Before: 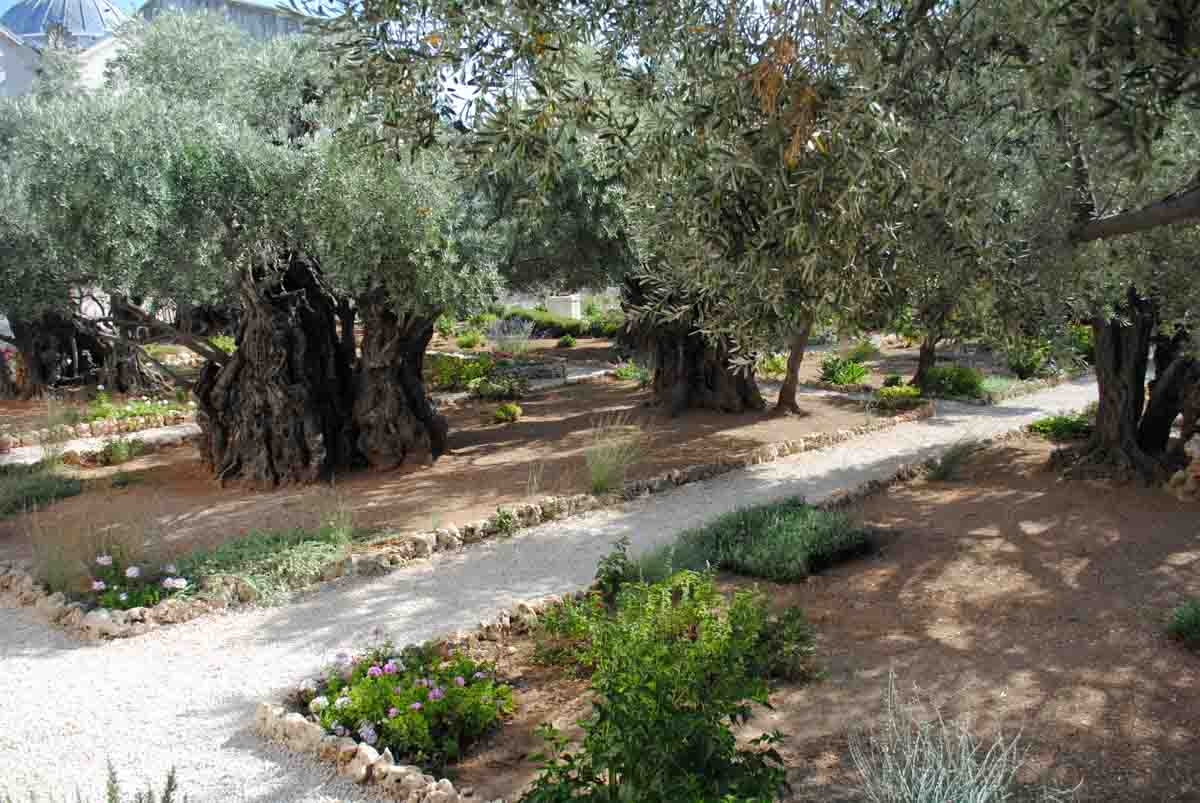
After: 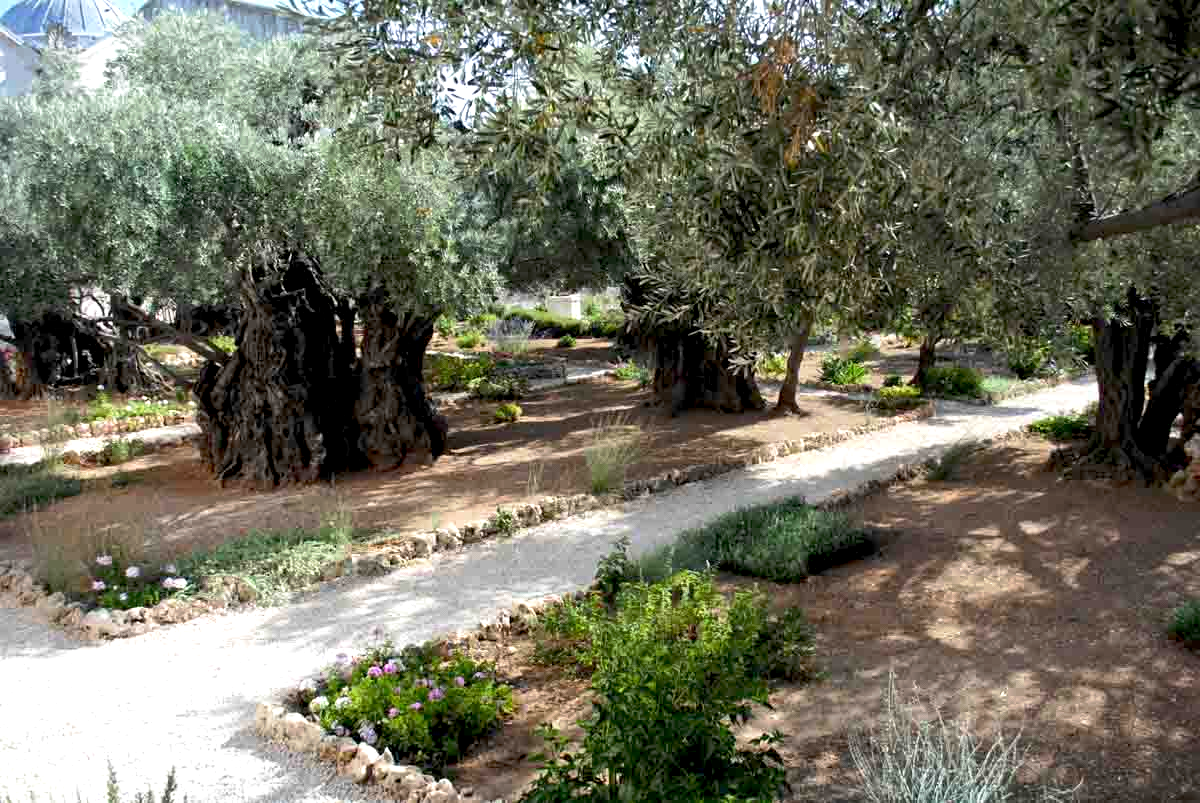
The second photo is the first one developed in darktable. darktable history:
tone curve: curves: ch0 [(0, 0) (0.003, 0.005) (0.011, 0.019) (0.025, 0.04) (0.044, 0.064) (0.069, 0.095) (0.1, 0.129) (0.136, 0.169) (0.177, 0.207) (0.224, 0.247) (0.277, 0.298) (0.335, 0.354) (0.399, 0.416) (0.468, 0.478) (0.543, 0.553) (0.623, 0.634) (0.709, 0.709) (0.801, 0.817) (0.898, 0.912) (1, 1)], preserve colors none
tone equalizer: -8 EV -0.417 EV, -7 EV -0.389 EV, -6 EV -0.333 EV, -5 EV -0.222 EV, -3 EV 0.222 EV, -2 EV 0.333 EV, -1 EV 0.389 EV, +0 EV 0.417 EV, edges refinement/feathering 500, mask exposure compensation -1.57 EV, preserve details no
exposure: black level correction 0.01, exposure 0.014 EV, compensate highlight preservation false
